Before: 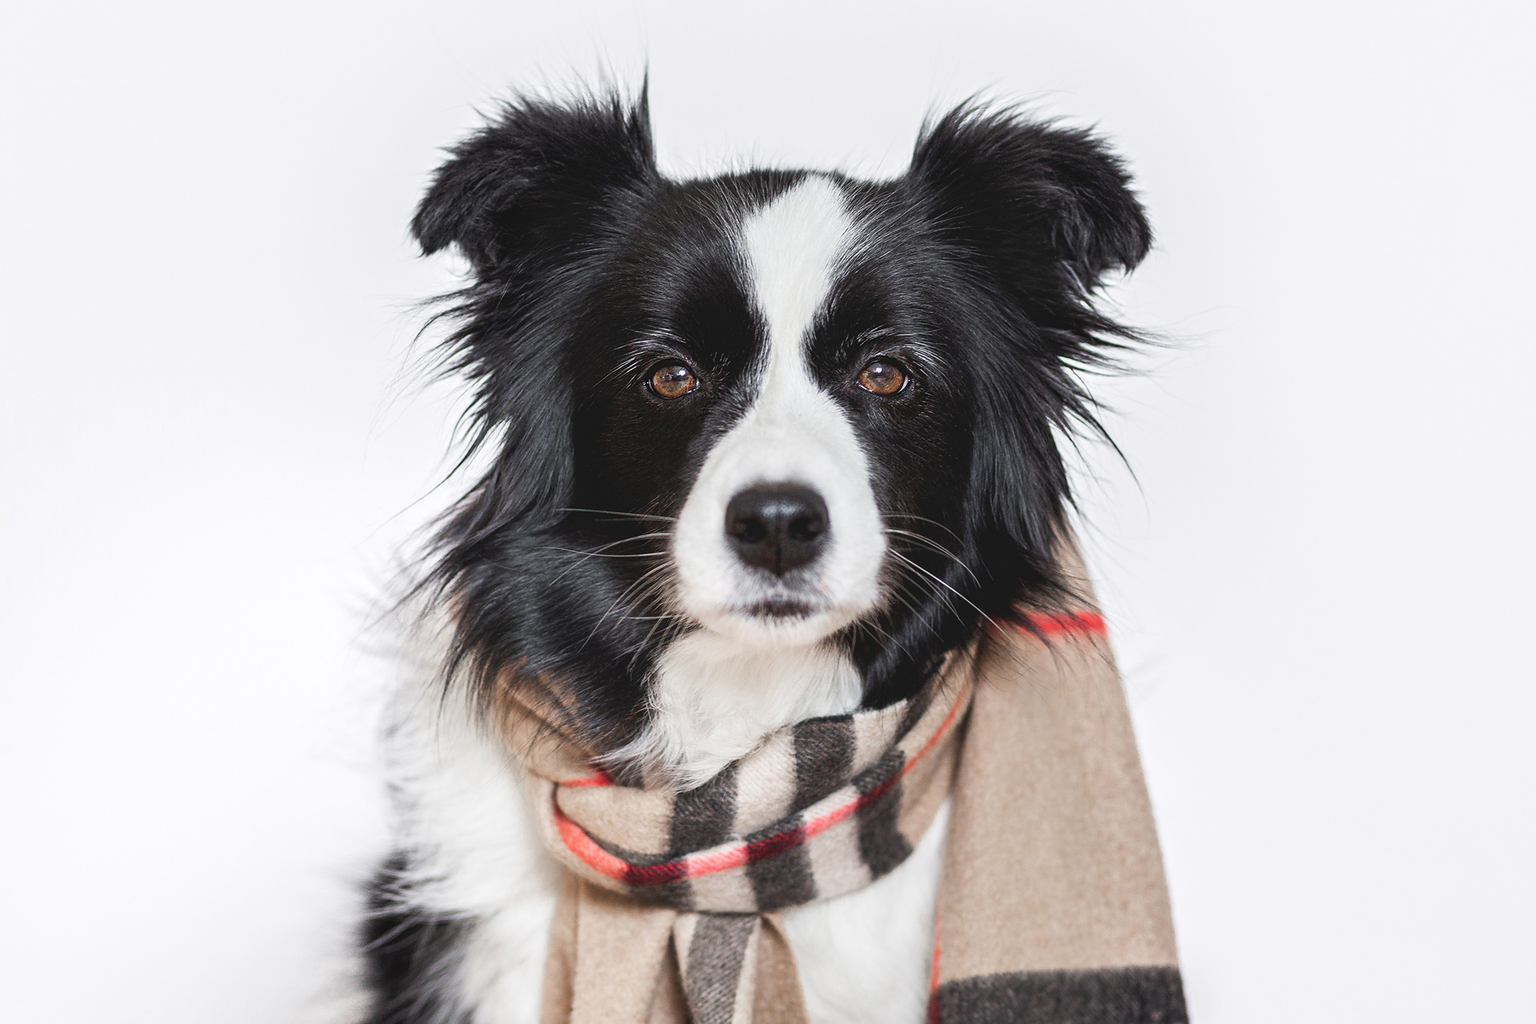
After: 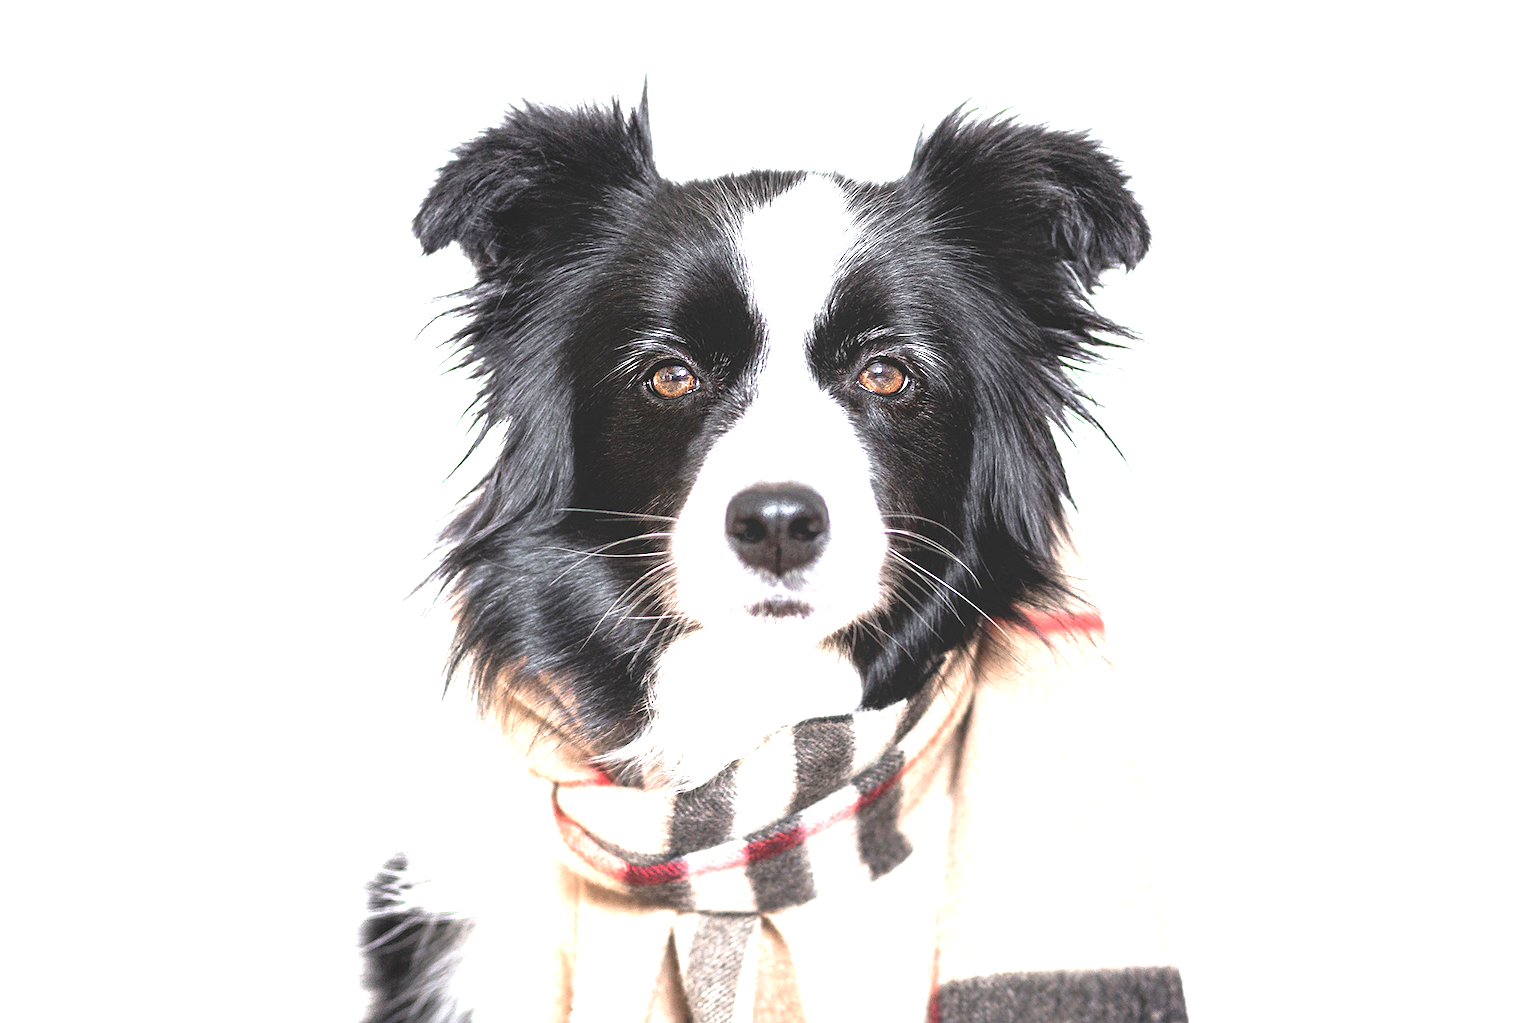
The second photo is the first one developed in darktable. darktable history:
contrast brightness saturation: contrast -0.095, saturation -0.105
tone equalizer: -8 EV -0.755 EV, -7 EV -0.672 EV, -6 EV -0.597 EV, -5 EV -0.422 EV, -3 EV 0.366 EV, -2 EV 0.6 EV, -1 EV 0.691 EV, +0 EV 0.722 EV
exposure: exposure 1.133 EV, compensate highlight preservation false
